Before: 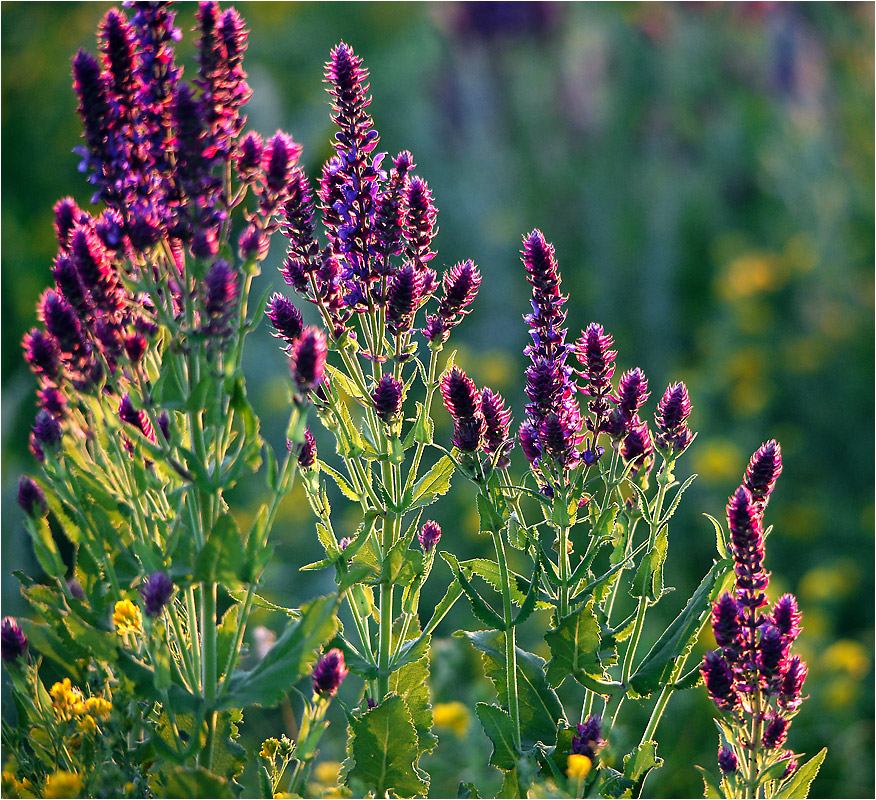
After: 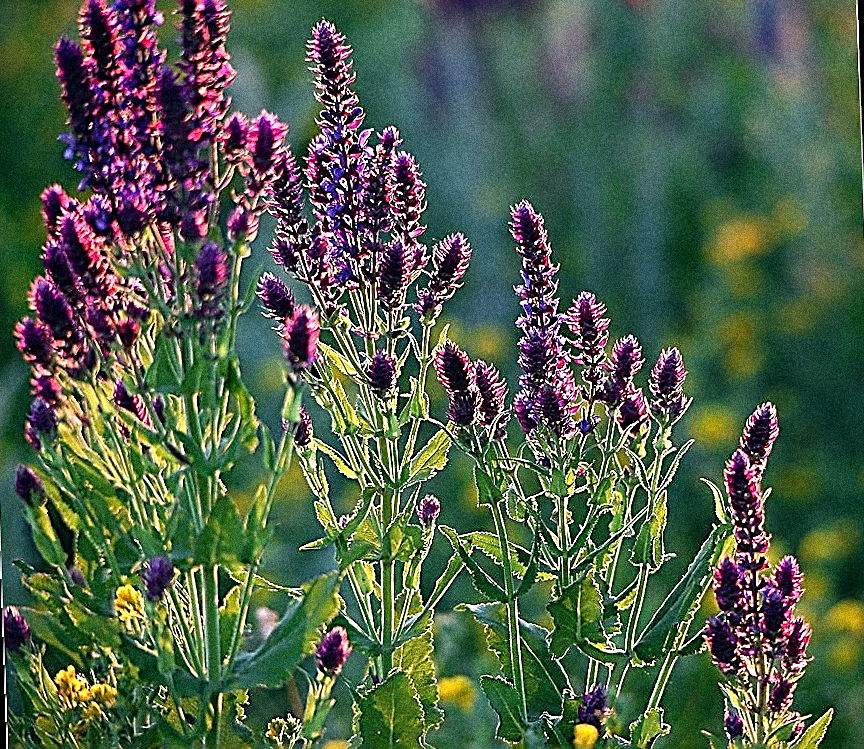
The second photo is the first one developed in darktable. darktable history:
sharpen: amount 2
rotate and perspective: rotation -2°, crop left 0.022, crop right 0.978, crop top 0.049, crop bottom 0.951
grain: coarseness 14.49 ISO, strength 48.04%, mid-tones bias 35%
